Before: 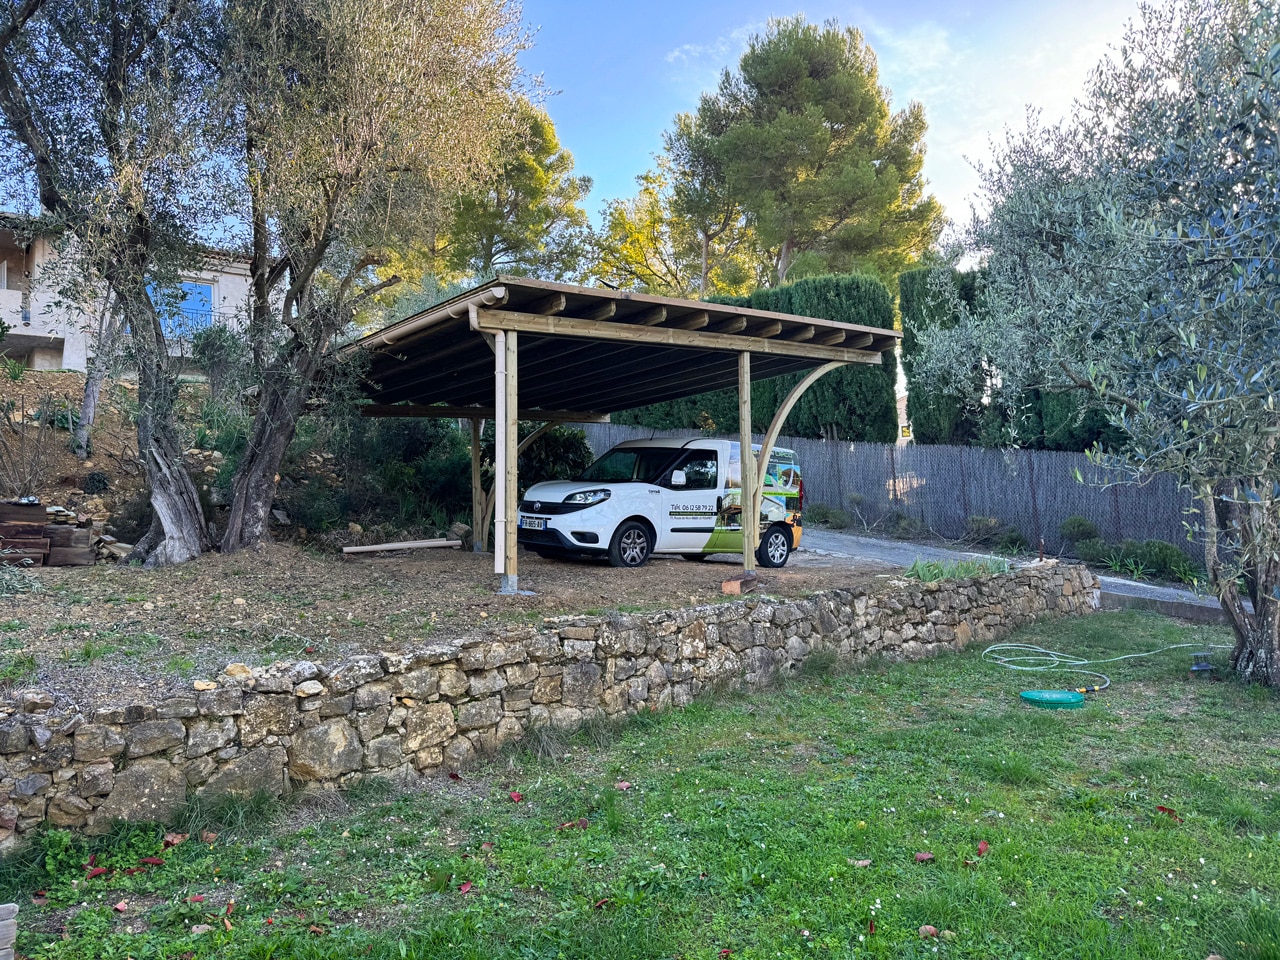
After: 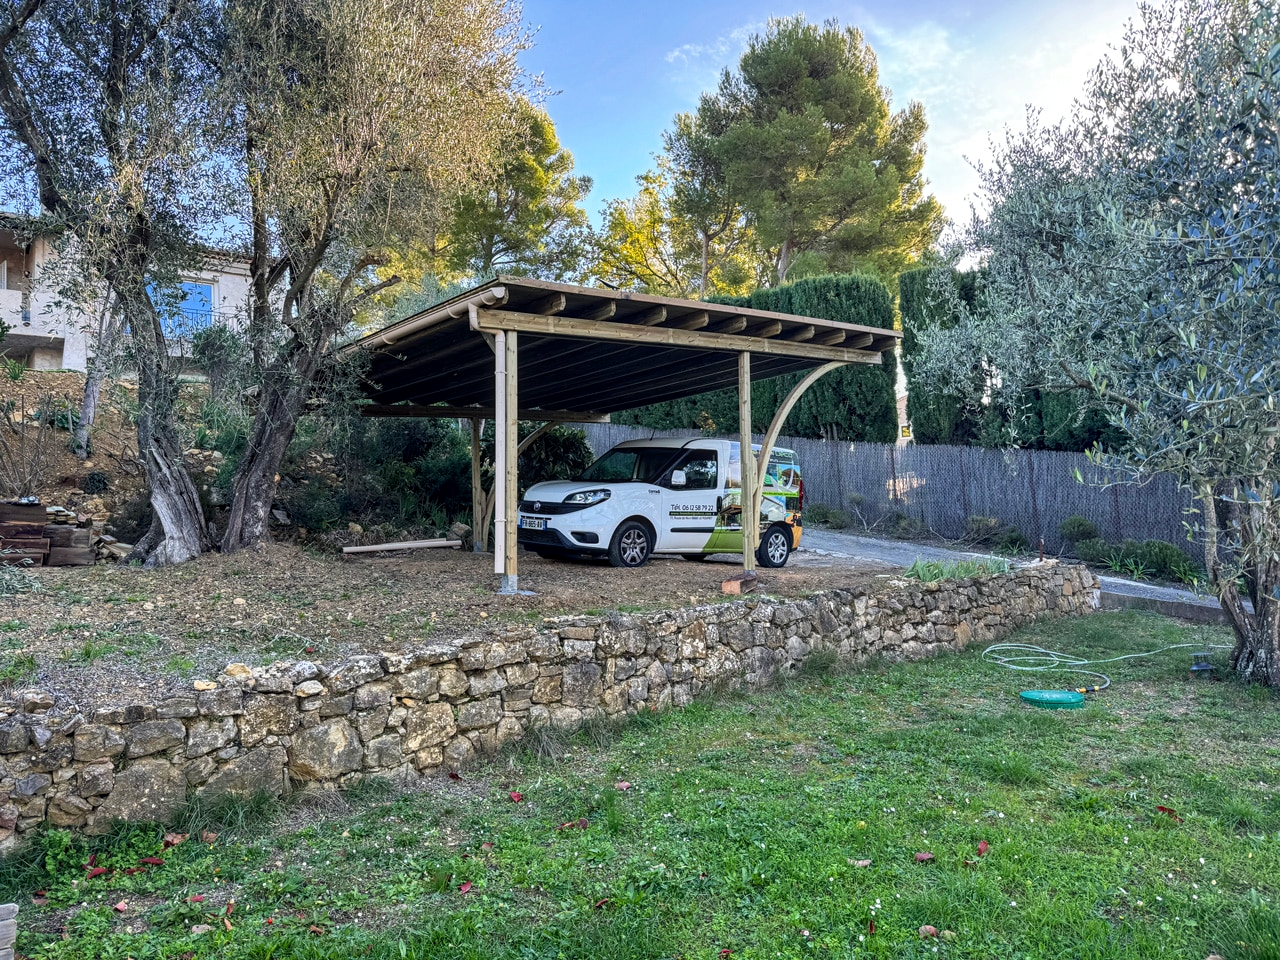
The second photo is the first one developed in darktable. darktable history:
local contrast: on, module defaults
shadows and highlights: shadows 37.27, highlights -28.18, soften with gaussian
